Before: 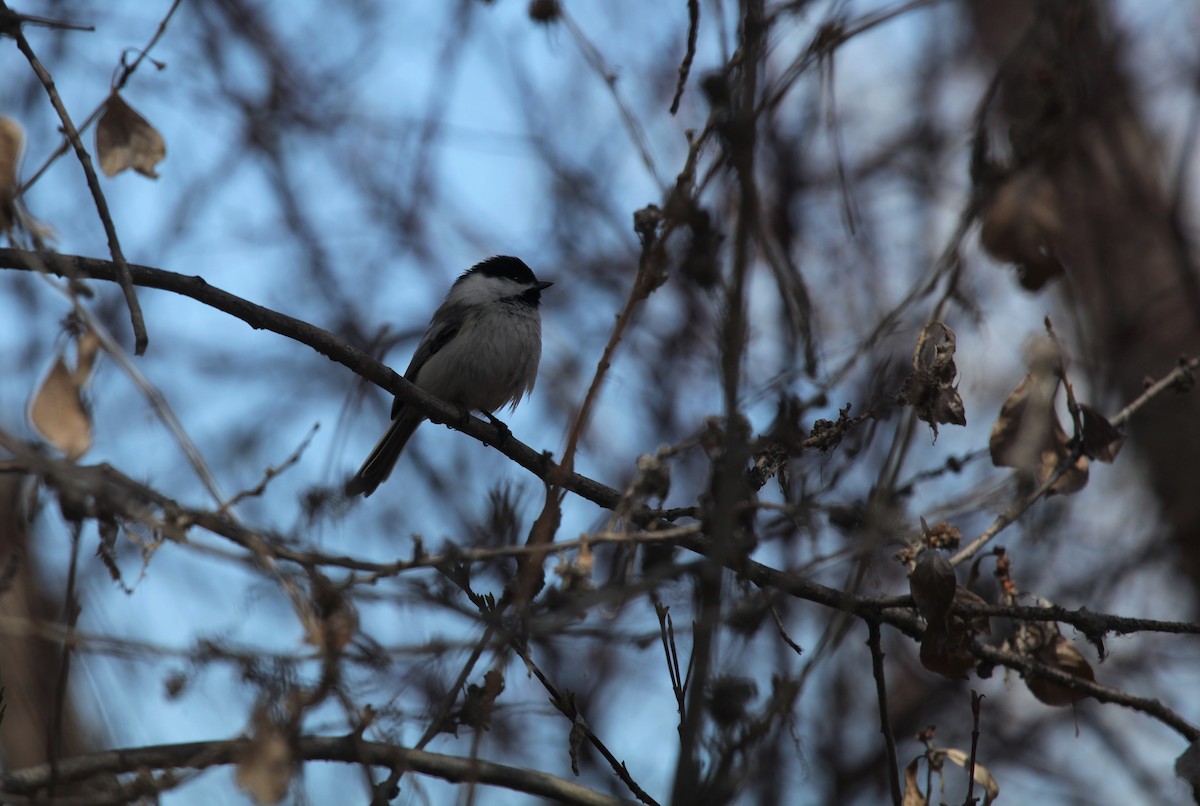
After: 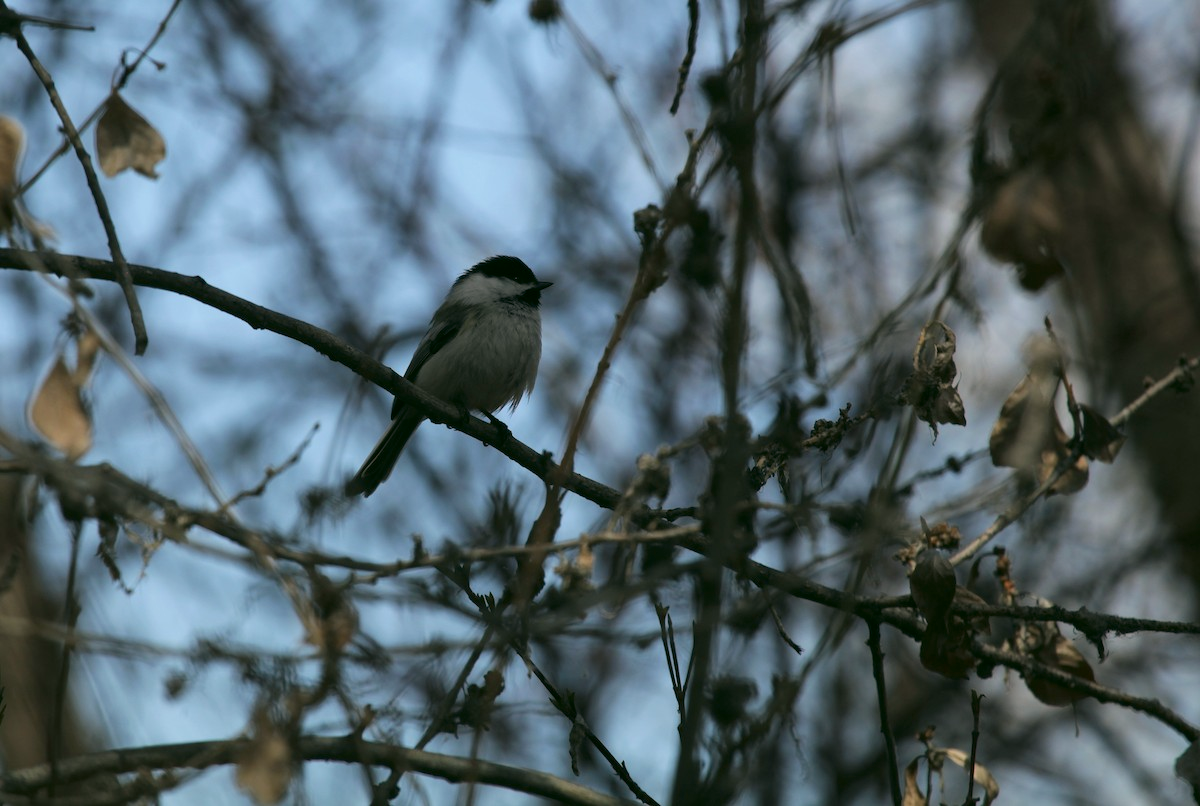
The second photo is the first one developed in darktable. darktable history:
color correction: highlights a* 4.27, highlights b* 4.94, shadows a* -7.96, shadows b* 4.62
